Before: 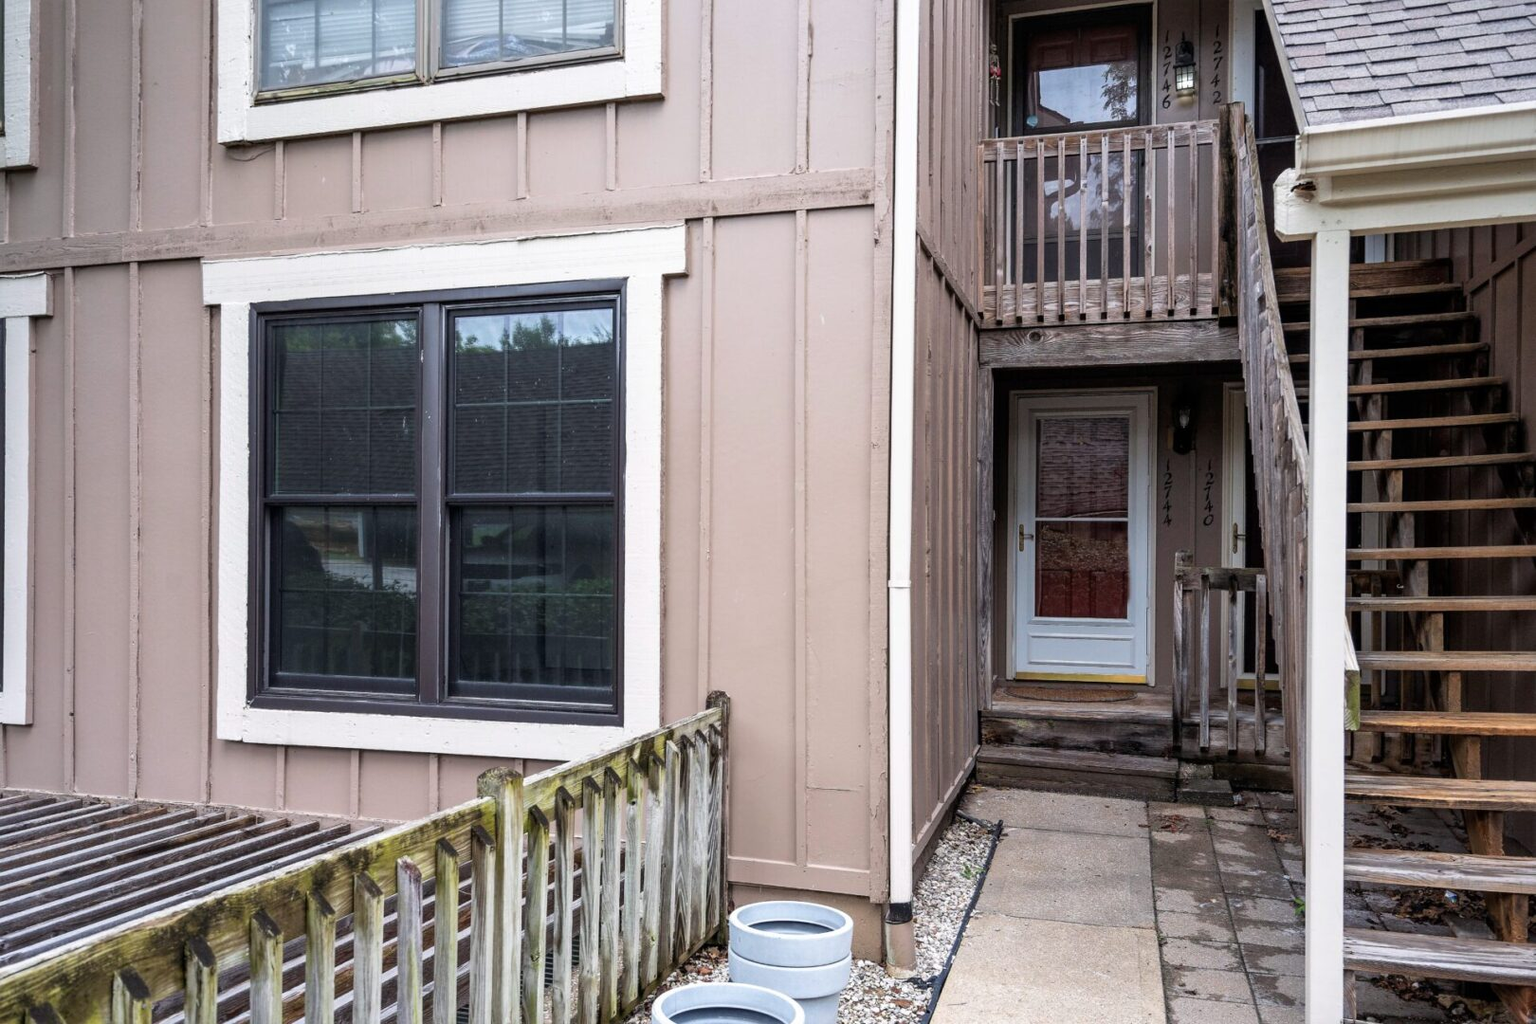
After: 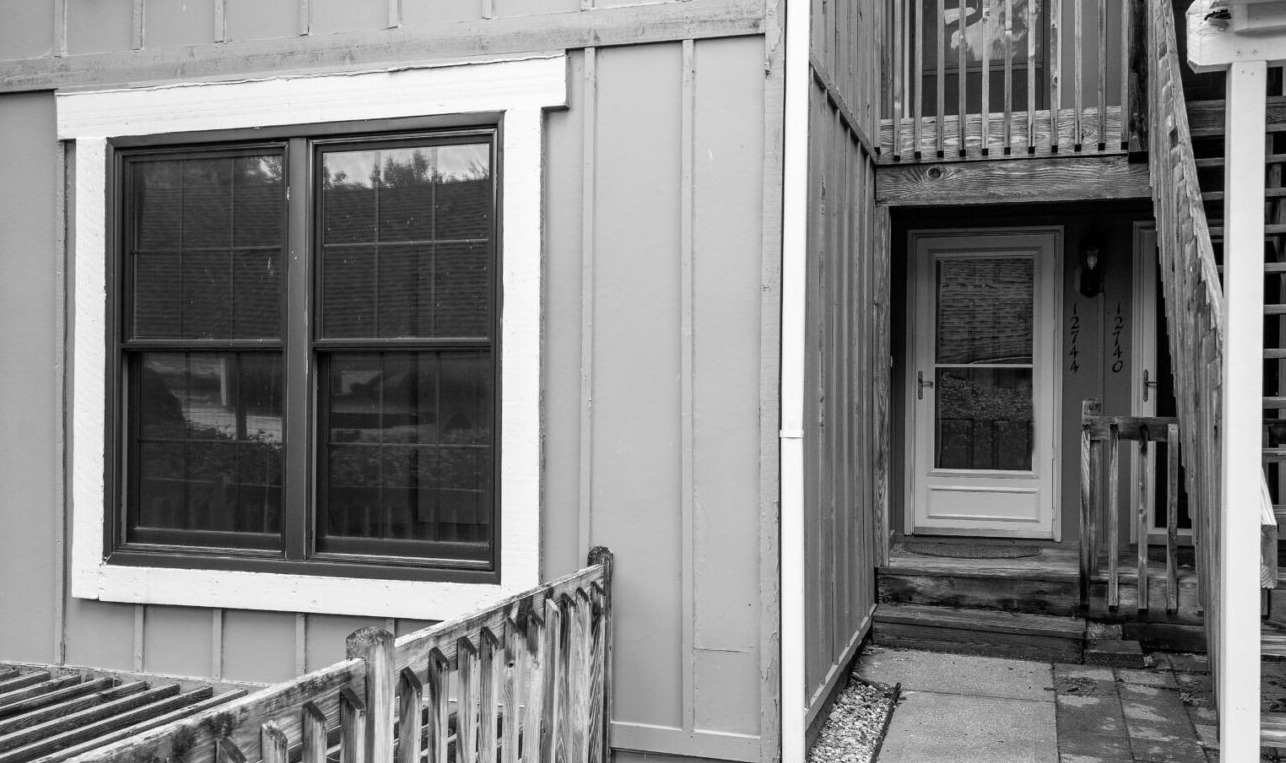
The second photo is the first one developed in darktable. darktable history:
color zones: curves: ch1 [(0, -0.014) (0.143, -0.013) (0.286, -0.013) (0.429, -0.016) (0.571, -0.019) (0.714, -0.015) (0.857, 0.002) (1, -0.014)]
color correction: saturation 1.11
crop: left 9.712%, top 16.928%, right 10.845%, bottom 12.332%
